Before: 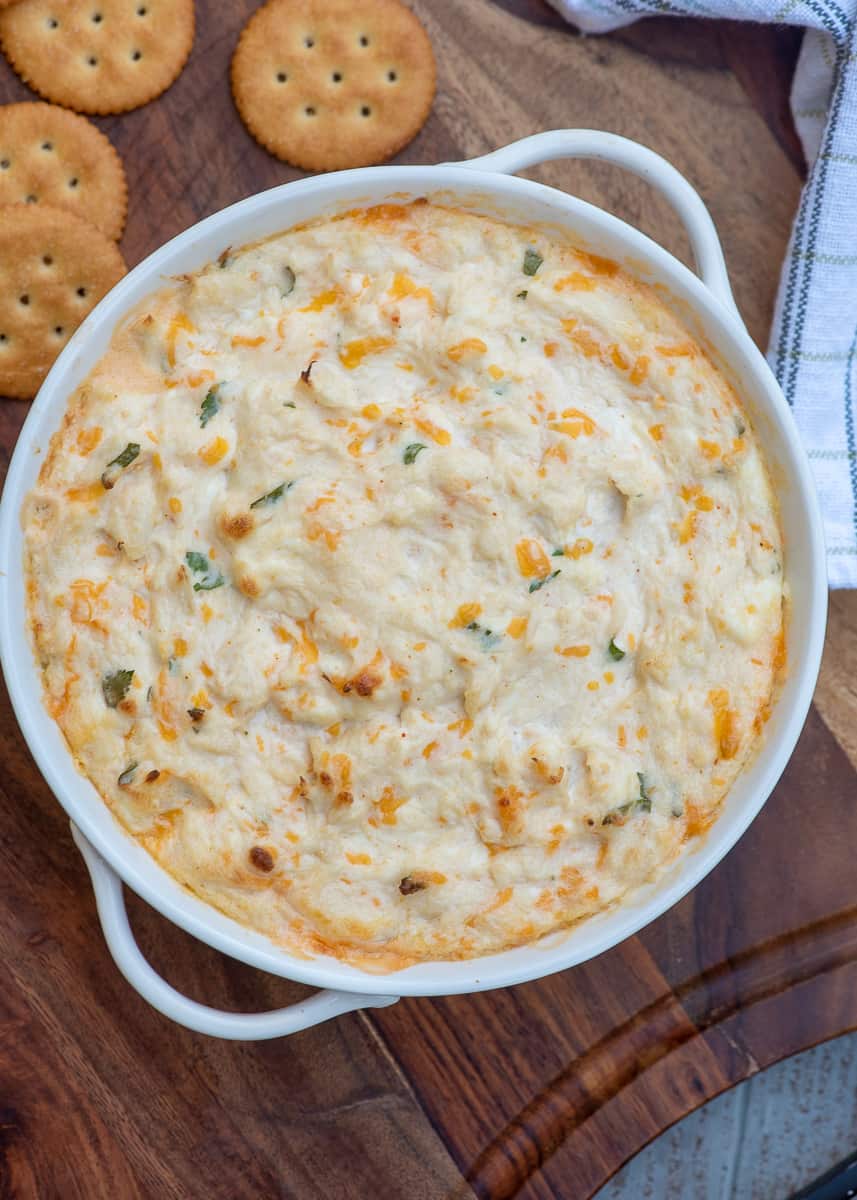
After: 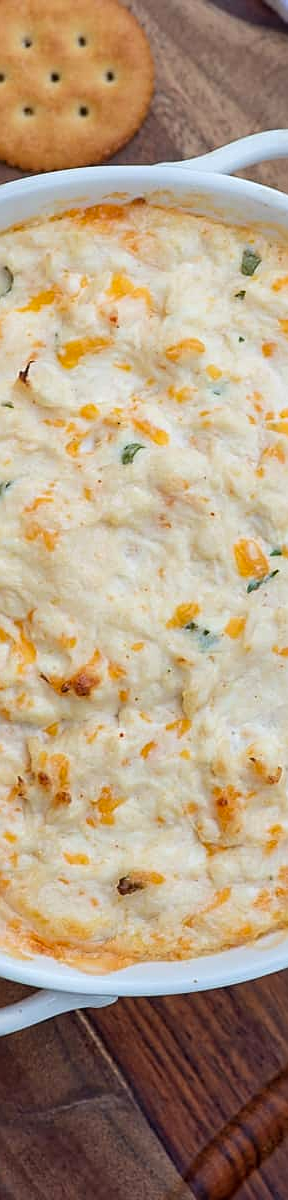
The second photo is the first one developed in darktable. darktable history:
sharpen: on, module defaults
tone equalizer: mask exposure compensation -0.501 EV
contrast brightness saturation: saturation 0.101
vignetting: fall-off start 100.8%, center (-0.119, -0.006)
crop: left 32.963%, right 33.424%
